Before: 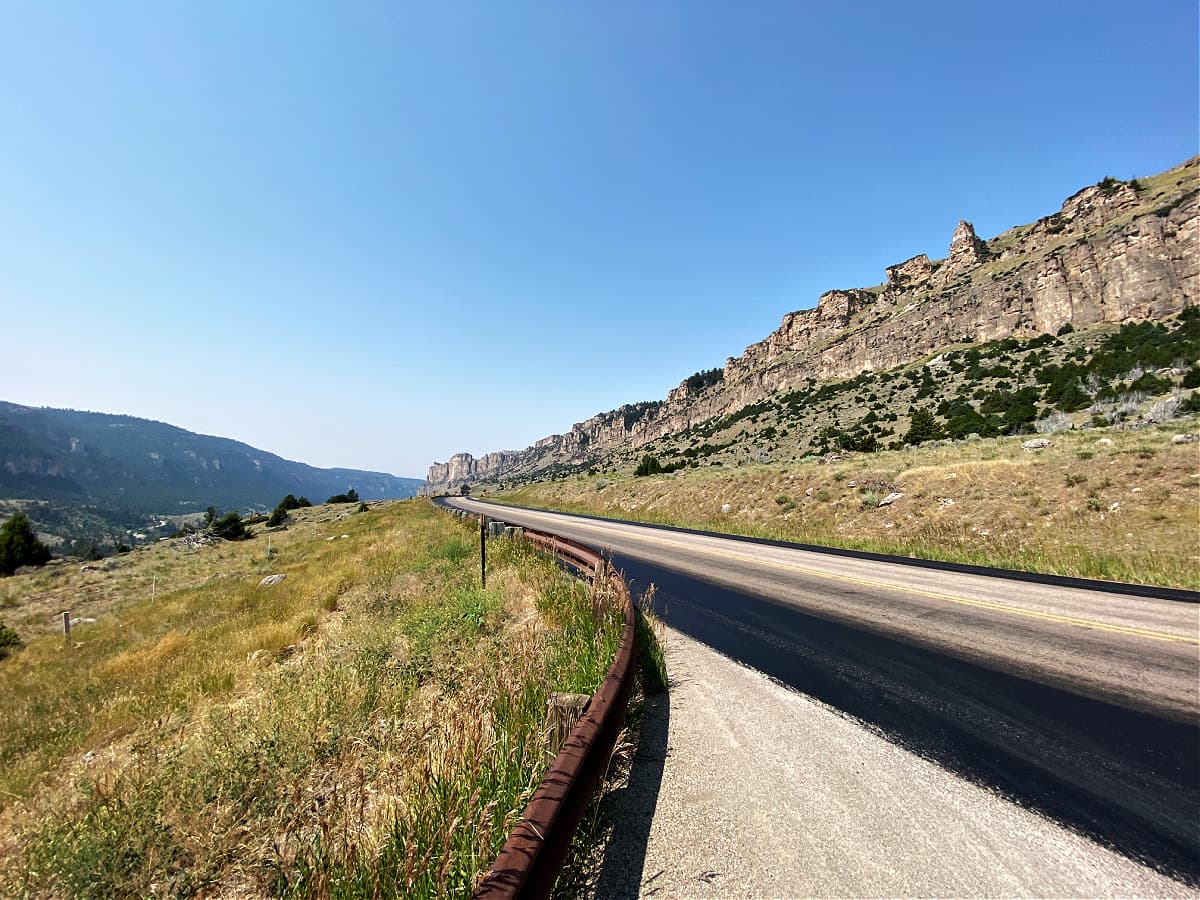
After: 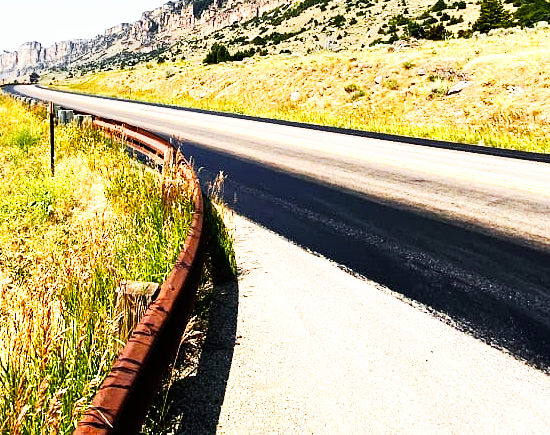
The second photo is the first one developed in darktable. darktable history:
color zones: curves: ch0 [(0, 0.511) (0.143, 0.531) (0.286, 0.56) (0.429, 0.5) (0.571, 0.5) (0.714, 0.5) (0.857, 0.5) (1, 0.5)]; ch1 [(0, 0.525) (0.143, 0.705) (0.286, 0.715) (0.429, 0.35) (0.571, 0.35) (0.714, 0.35) (0.857, 0.4) (1, 0.4)]; ch2 [(0, 0.572) (0.143, 0.512) (0.286, 0.473) (0.429, 0.45) (0.571, 0.5) (0.714, 0.5) (0.857, 0.518) (1, 0.518)]
base curve: curves: ch0 [(0, 0) (0.007, 0.004) (0.027, 0.03) (0.046, 0.07) (0.207, 0.54) (0.442, 0.872) (0.673, 0.972) (1, 1)], preserve colors none
crop: left 35.976%, top 45.819%, right 18.162%, bottom 5.807%
